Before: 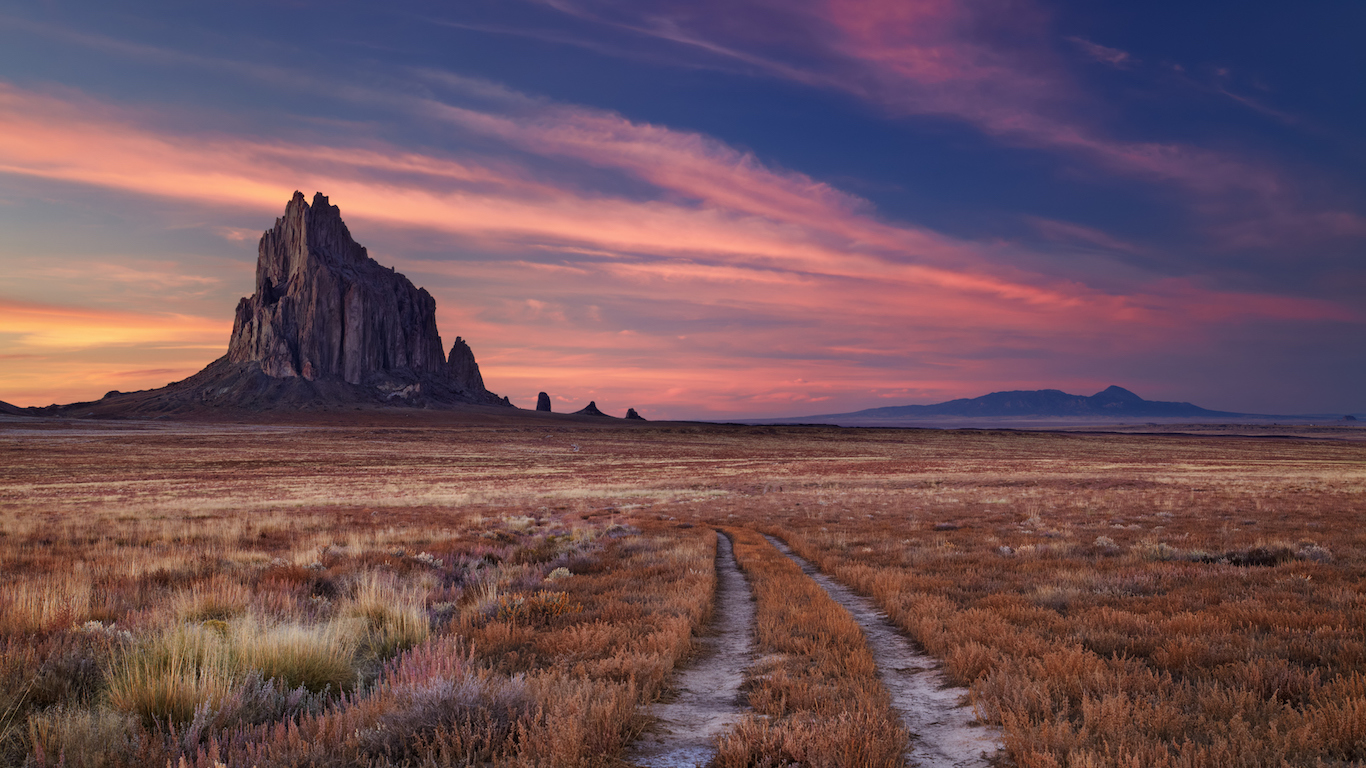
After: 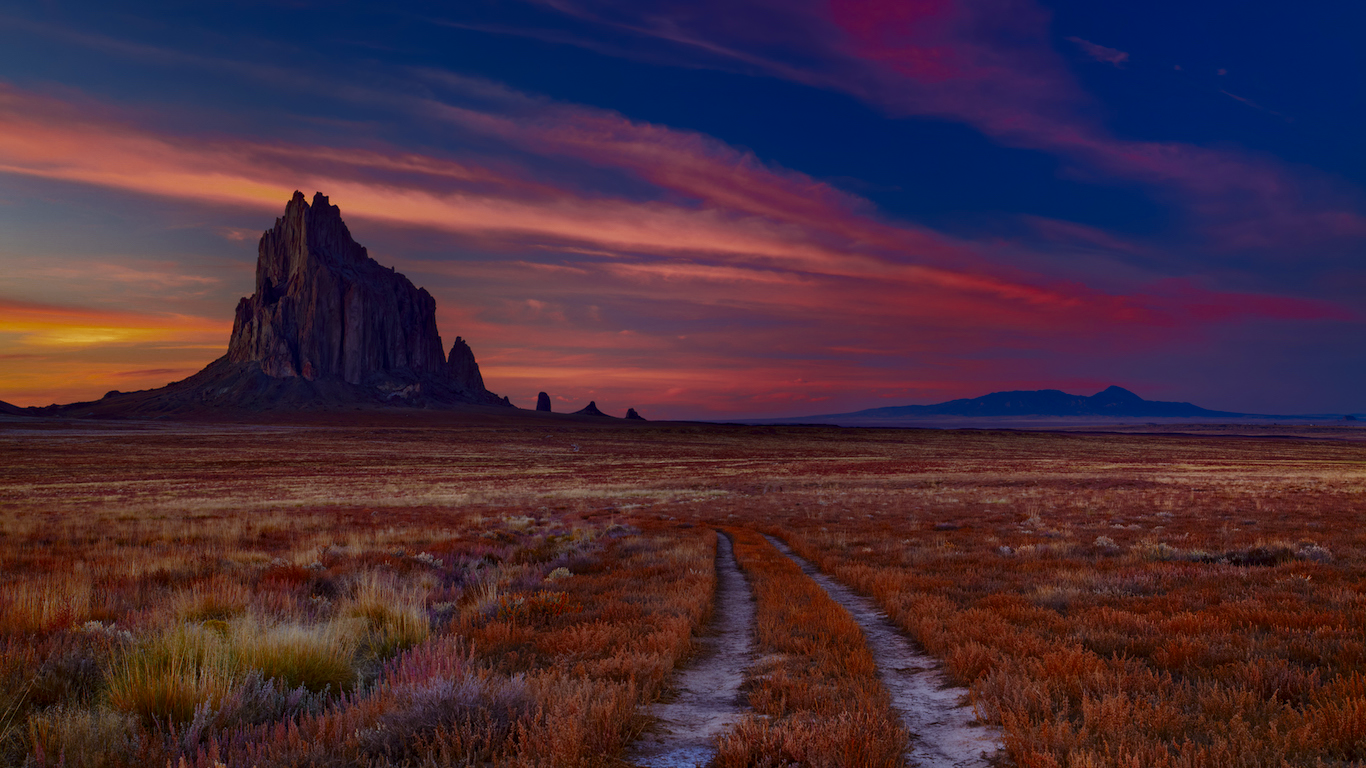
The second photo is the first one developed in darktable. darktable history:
color zones: curves: ch0 [(0.11, 0.396) (0.195, 0.36) (0.25, 0.5) (0.303, 0.412) (0.357, 0.544) (0.75, 0.5) (0.967, 0.328)]; ch1 [(0, 0.468) (0.112, 0.512) (0.202, 0.6) (0.25, 0.5) (0.307, 0.352) (0.357, 0.544) (0.75, 0.5) (0.963, 0.524)]
white balance: red 0.967, blue 1.049
tone equalizer: -7 EV -0.63 EV, -6 EV 1 EV, -5 EV -0.45 EV, -4 EV 0.43 EV, -3 EV 0.41 EV, -2 EV 0.15 EV, -1 EV -0.15 EV, +0 EV -0.39 EV, smoothing diameter 25%, edges refinement/feathering 10, preserve details guided filter
contrast brightness saturation: brightness -0.25, saturation 0.2
